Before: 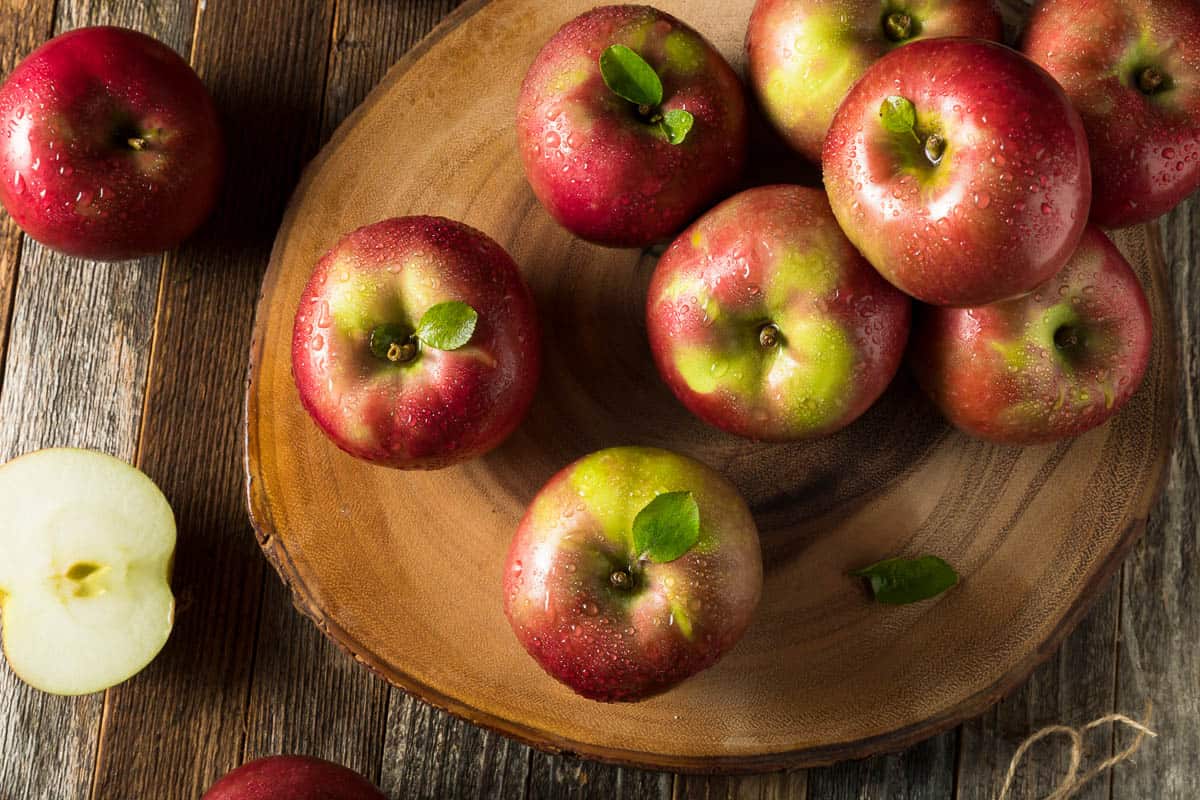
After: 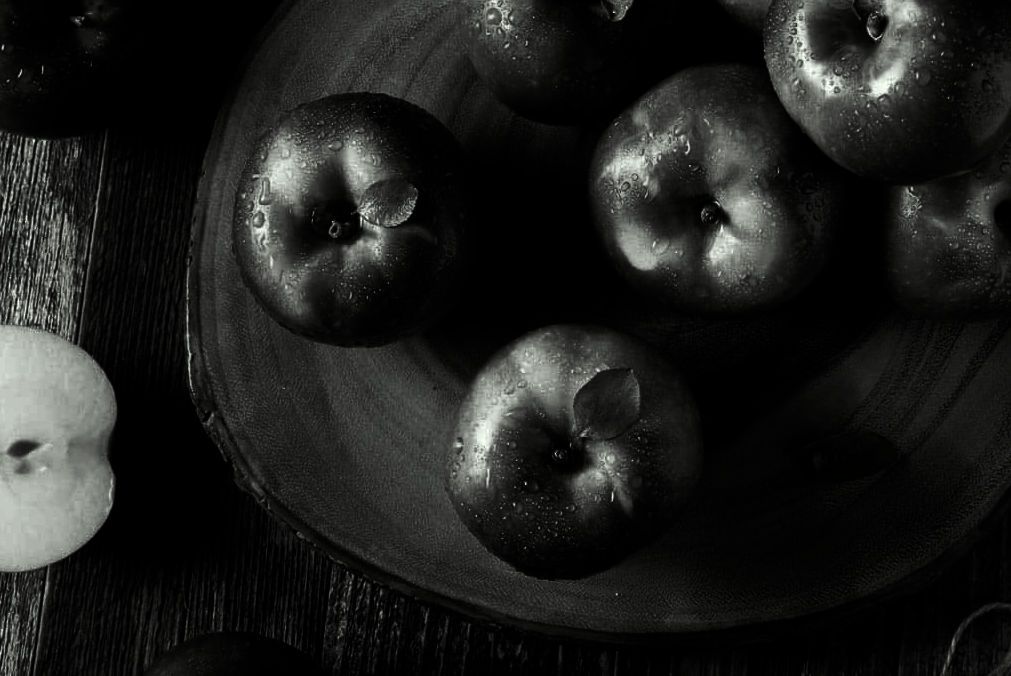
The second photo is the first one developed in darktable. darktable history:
color correction: highlights a* -4.65, highlights b* 5.06, saturation 0.939
crop and rotate: left 4.972%, top 15.388%, right 10.7%
contrast brightness saturation: contrast 0.019, brightness -0.999, saturation -0.995
